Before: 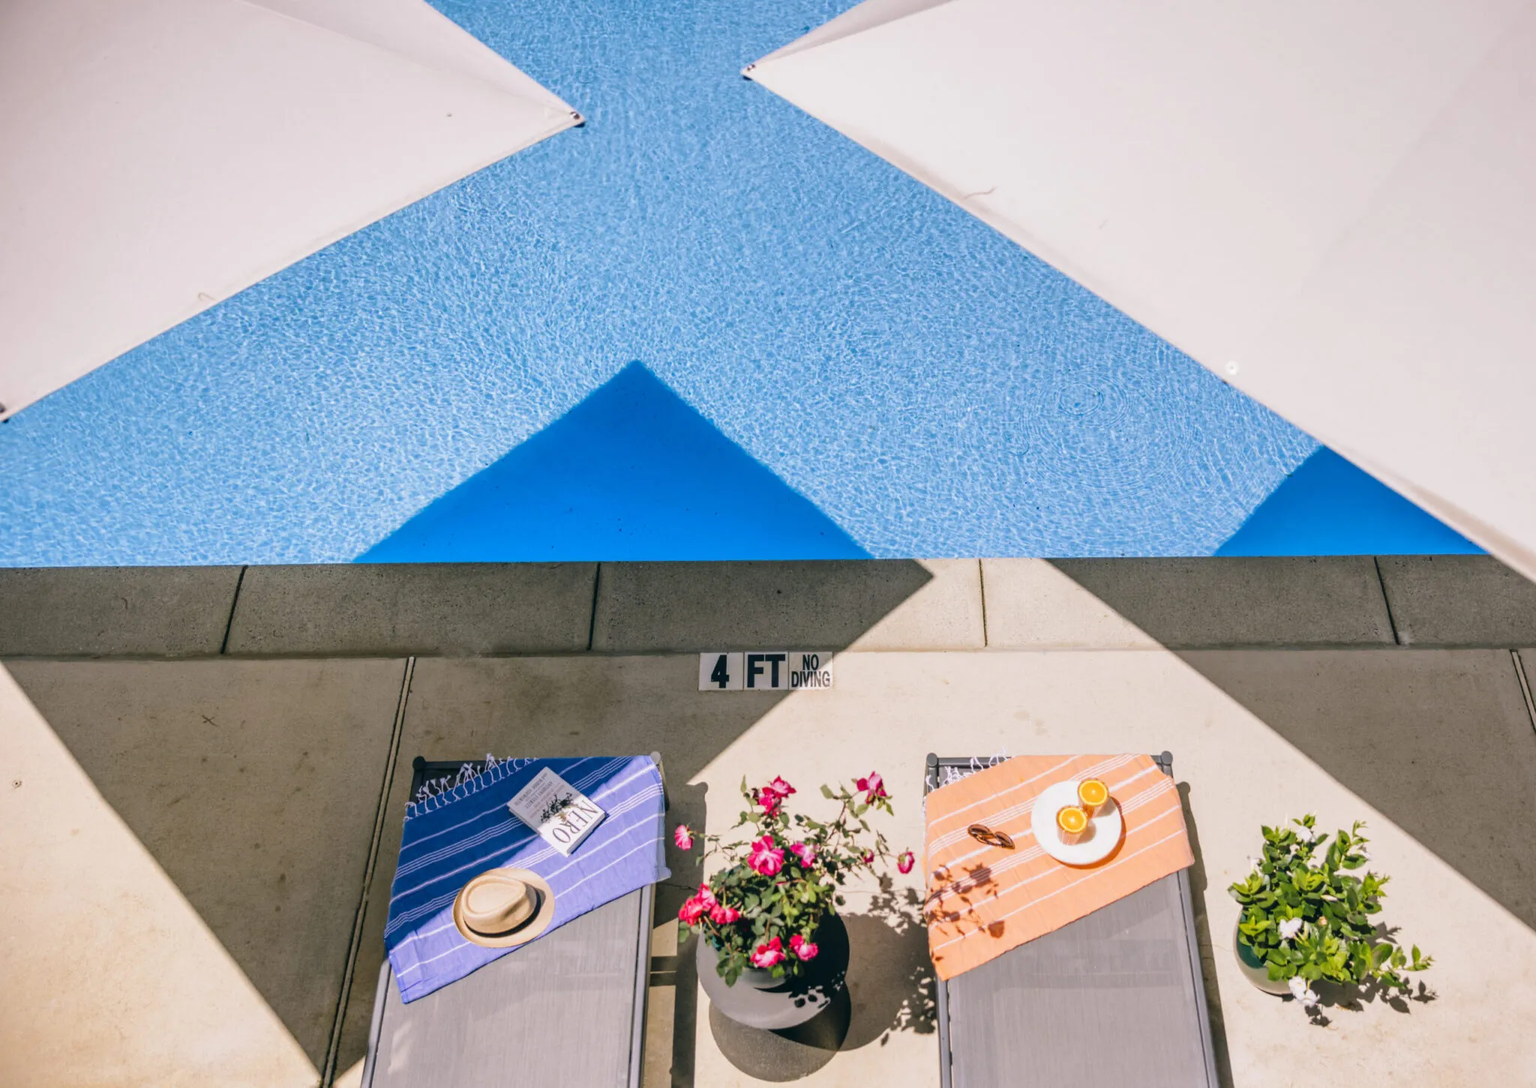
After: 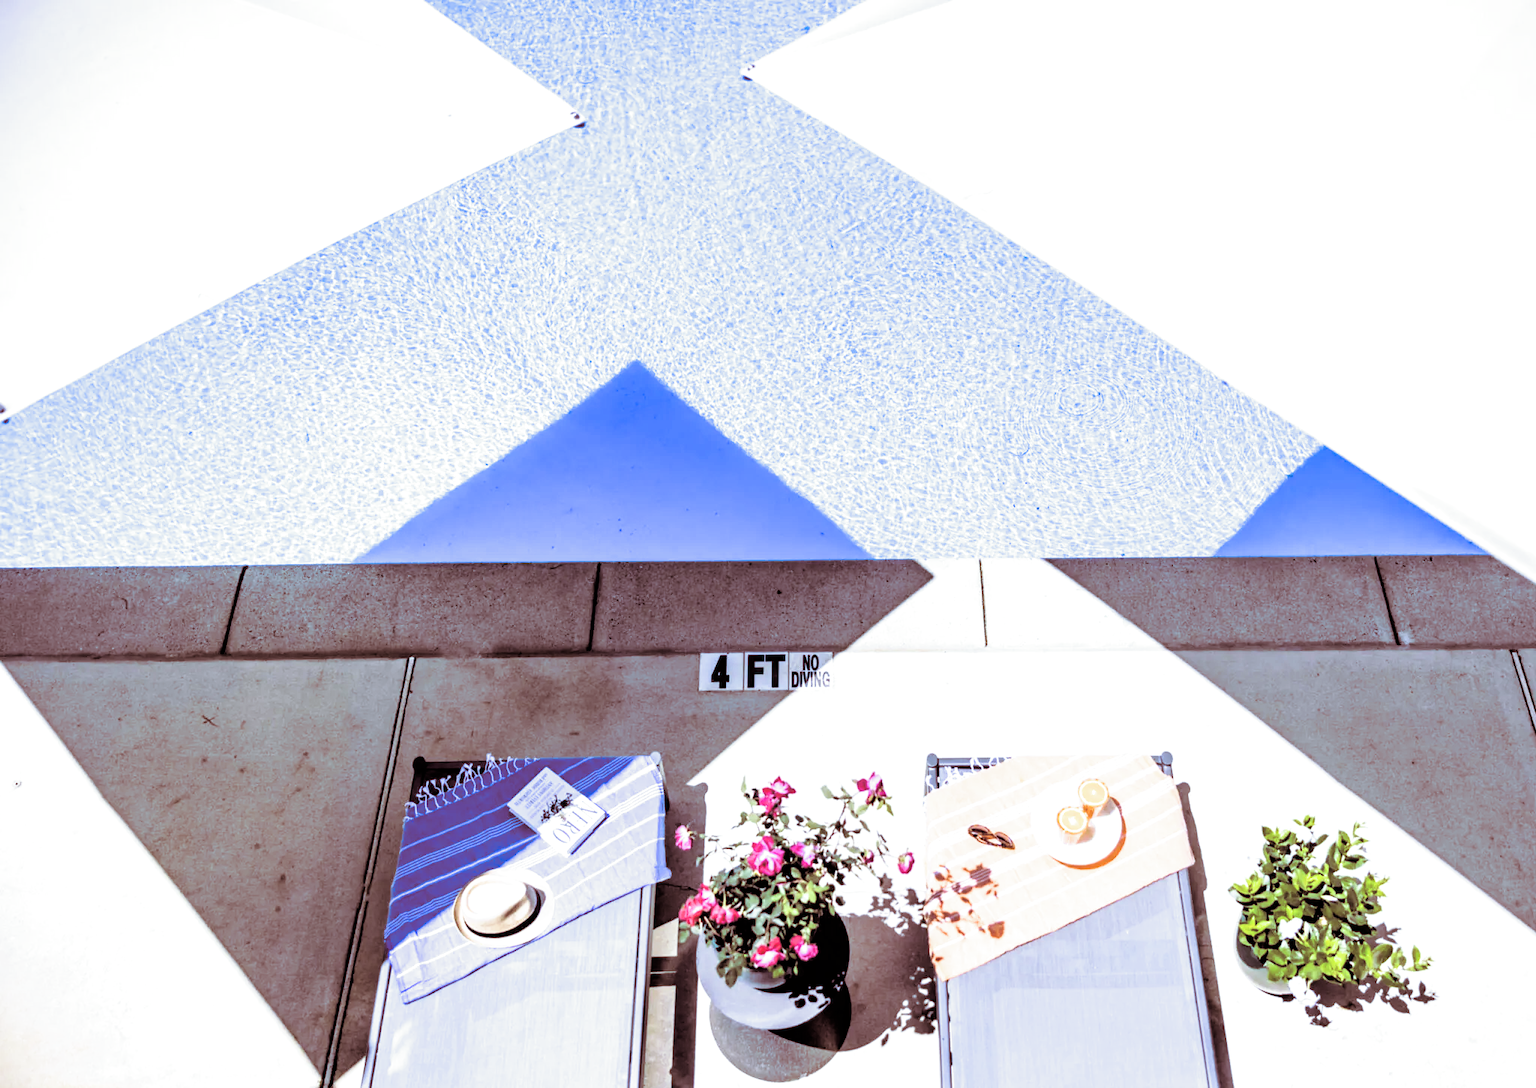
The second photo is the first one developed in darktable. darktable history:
filmic rgb: black relative exposure -3.64 EV, white relative exposure 2.44 EV, hardness 3.29
split-toning: on, module defaults
exposure: exposure 0.74 EV, compensate highlight preservation false
white balance: red 0.871, blue 1.249
